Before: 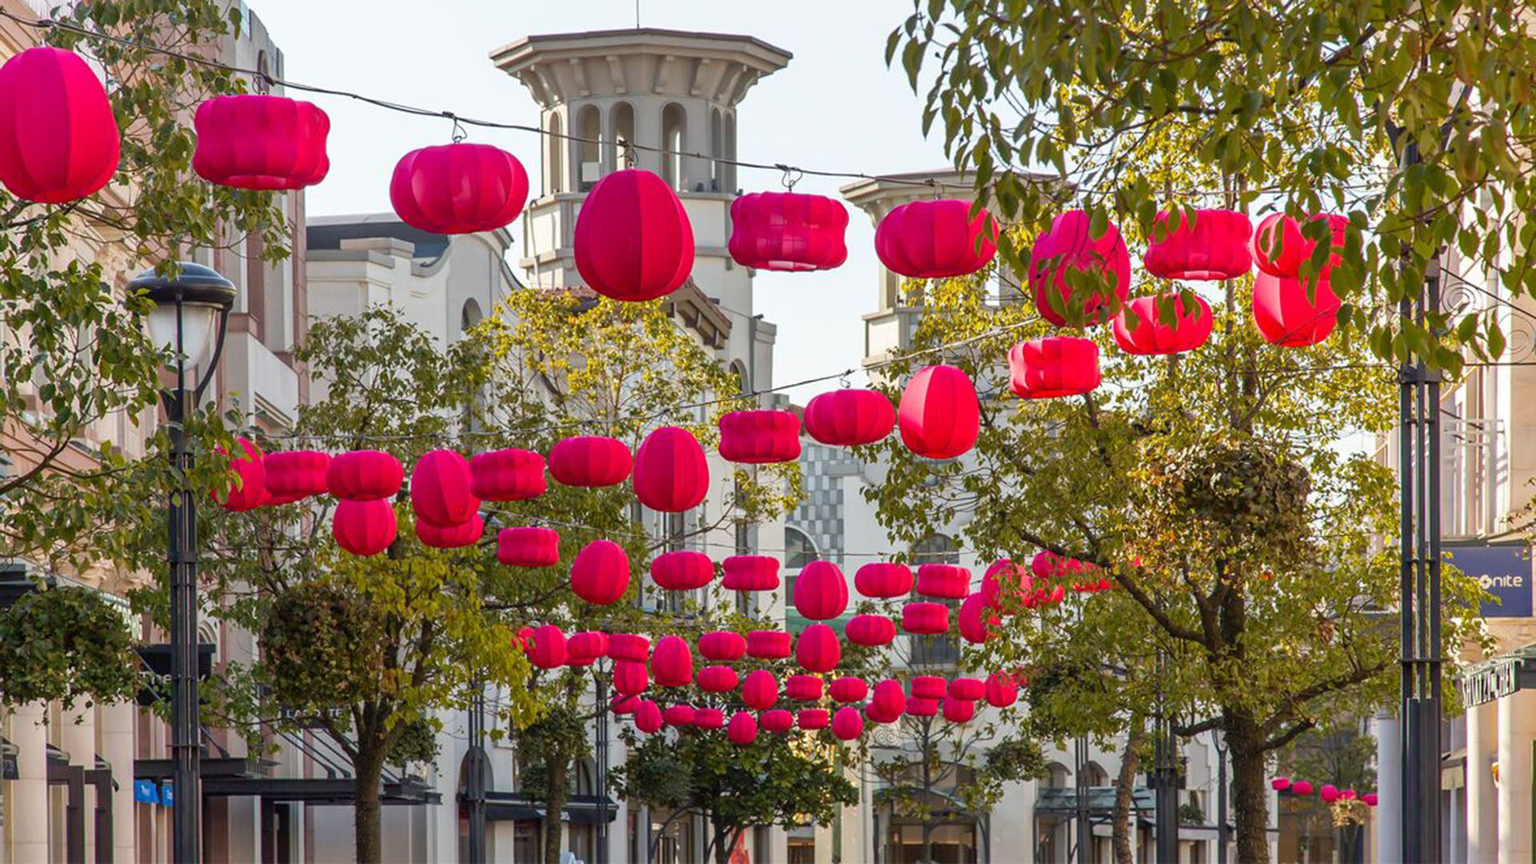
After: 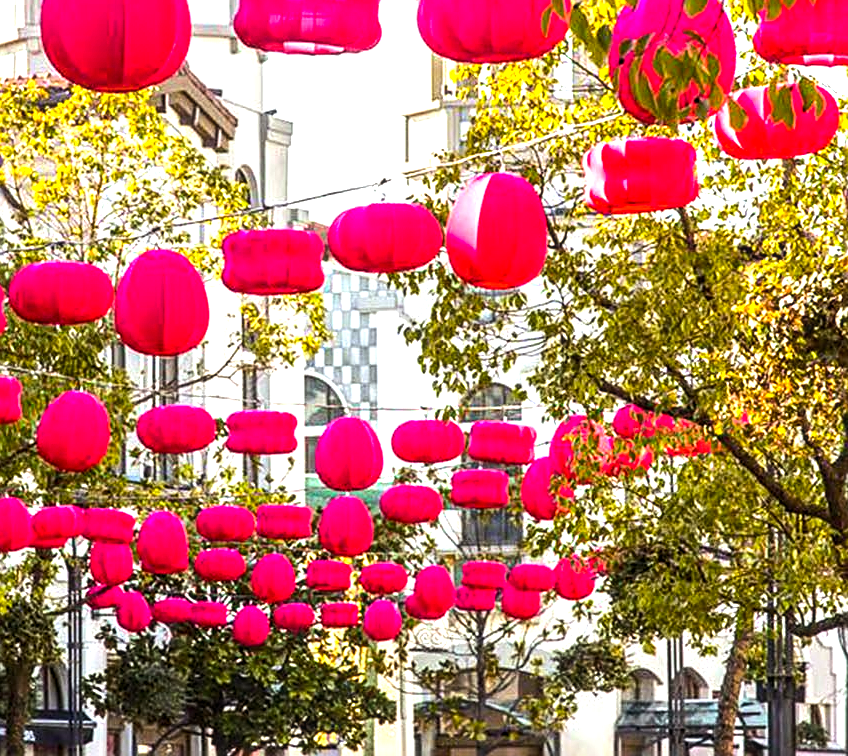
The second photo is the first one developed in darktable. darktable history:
crop: left 35.306%, top 26.379%, right 20.044%, bottom 3.406%
color balance rgb: power › luminance -3.645%, power › chroma 0.542%, power › hue 40.34°, perceptual saturation grading › global saturation 8.584%, global vibrance 20%
exposure: exposure 0.74 EV, compensate exposure bias true, compensate highlight preservation false
local contrast: on, module defaults
tone equalizer: -8 EV -0.73 EV, -7 EV -0.727 EV, -6 EV -0.574 EV, -5 EV -0.402 EV, -3 EV 0.397 EV, -2 EV 0.6 EV, -1 EV 0.699 EV, +0 EV 0.738 EV, edges refinement/feathering 500, mask exposure compensation -1.57 EV, preserve details no
contrast brightness saturation: contrast 0.077, saturation 0.017
sharpen: on, module defaults
